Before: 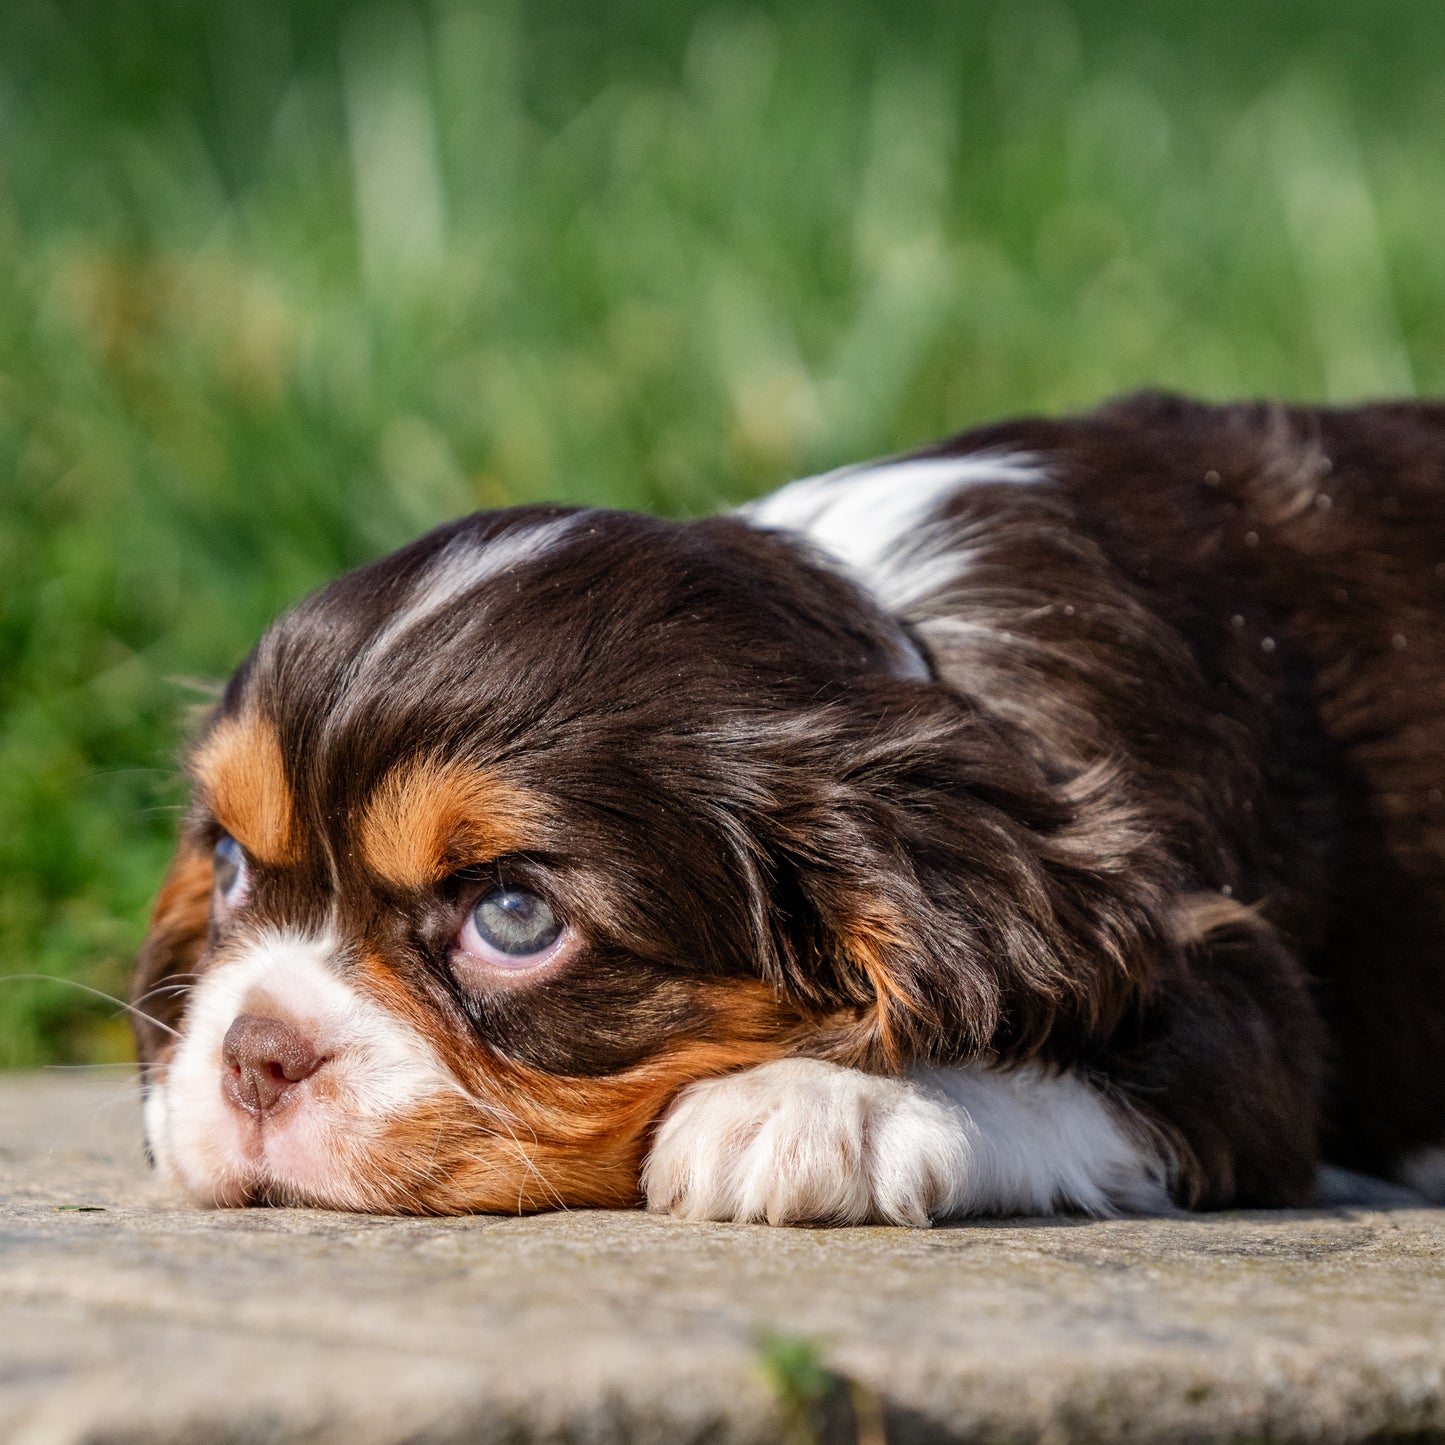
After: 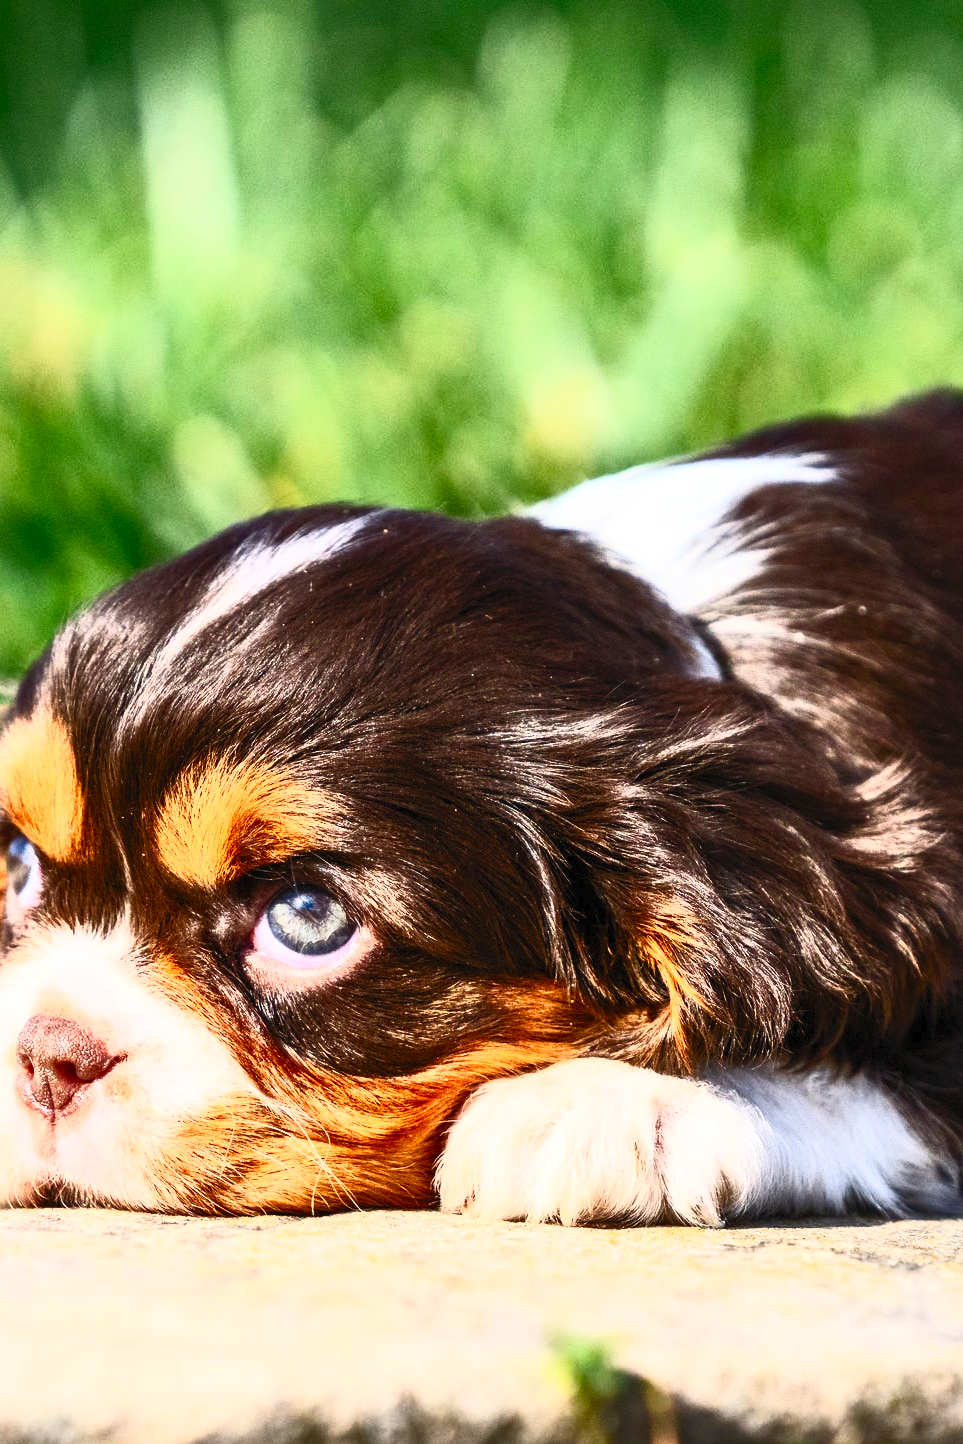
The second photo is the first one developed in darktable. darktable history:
contrast brightness saturation: contrast 0.816, brightness 0.588, saturation 0.591
crop and rotate: left 14.357%, right 18.986%
